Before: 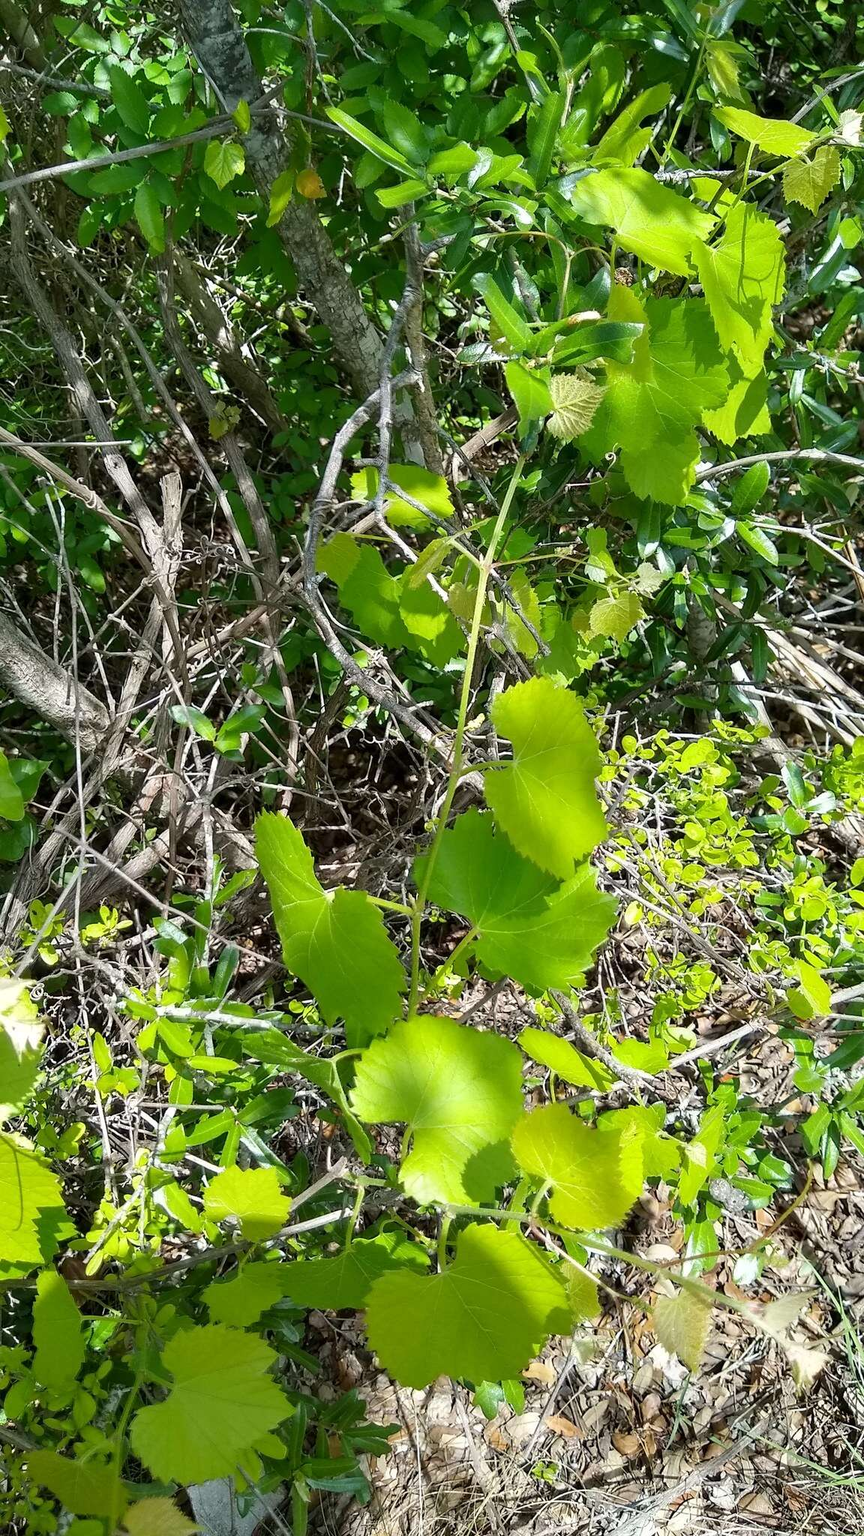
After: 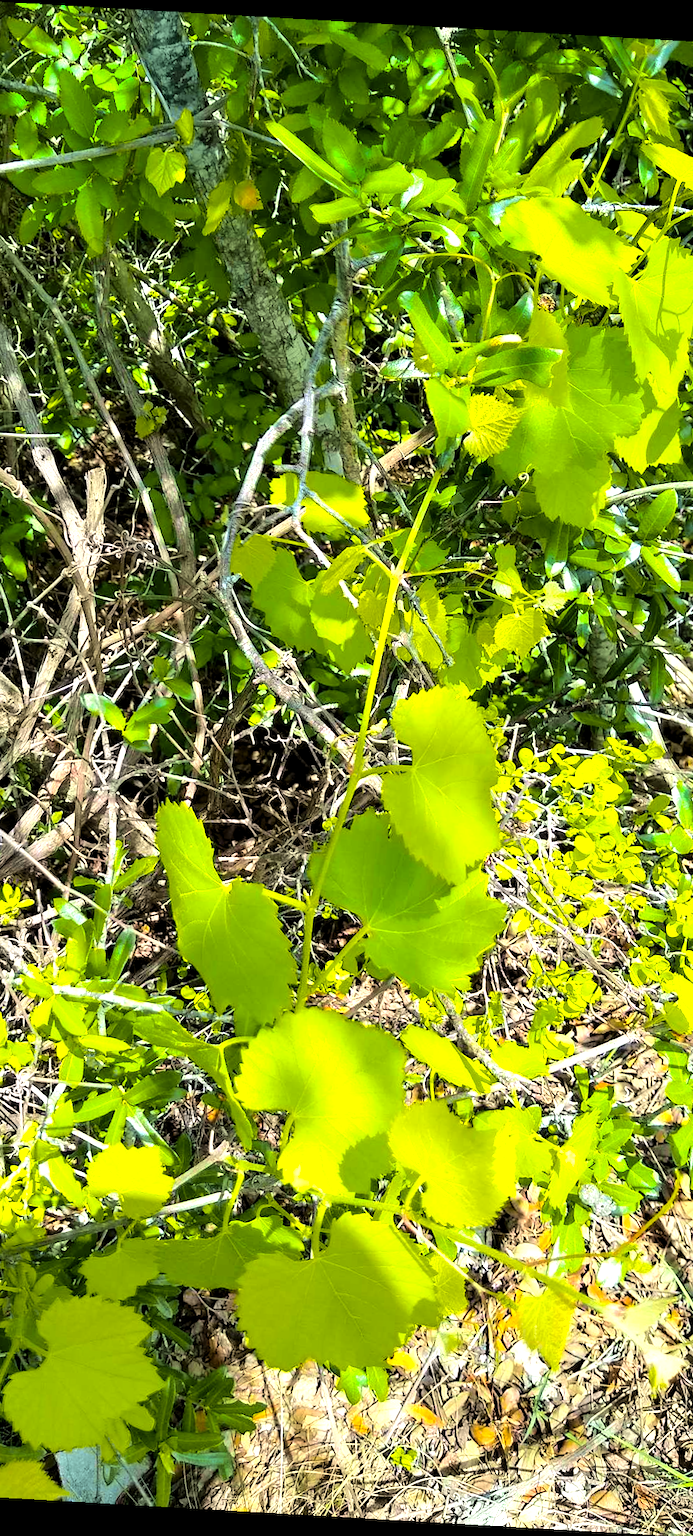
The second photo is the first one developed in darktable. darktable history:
levels: levels [0.062, 0.494, 0.925]
crop and rotate: angle -3.29°, left 14.007%, top 0.024%, right 10.861%, bottom 0.077%
color balance rgb: global offset › luminance 0.267%, linear chroma grading › highlights 99.05%, linear chroma grading › global chroma 23.465%, perceptual saturation grading › global saturation 0.202%, perceptual brilliance grading › highlights 7.876%, perceptual brilliance grading › mid-tones 3.152%, perceptual brilliance grading › shadows 1.611%, global vibrance 6.169%
tone curve: curves: ch0 [(0, 0.01) (0.052, 0.045) (0.136, 0.133) (0.275, 0.35) (0.43, 0.54) (0.676, 0.751) (0.89, 0.919) (1, 1)]; ch1 [(0, 0) (0.094, 0.081) (0.285, 0.299) (0.385, 0.403) (0.447, 0.429) (0.495, 0.496) (0.544, 0.552) (0.589, 0.612) (0.722, 0.728) (1, 1)]; ch2 [(0, 0) (0.257, 0.217) (0.43, 0.421) (0.498, 0.507) (0.531, 0.544) (0.56, 0.579) (0.625, 0.642) (1, 1)], color space Lab, independent channels, preserve colors none
